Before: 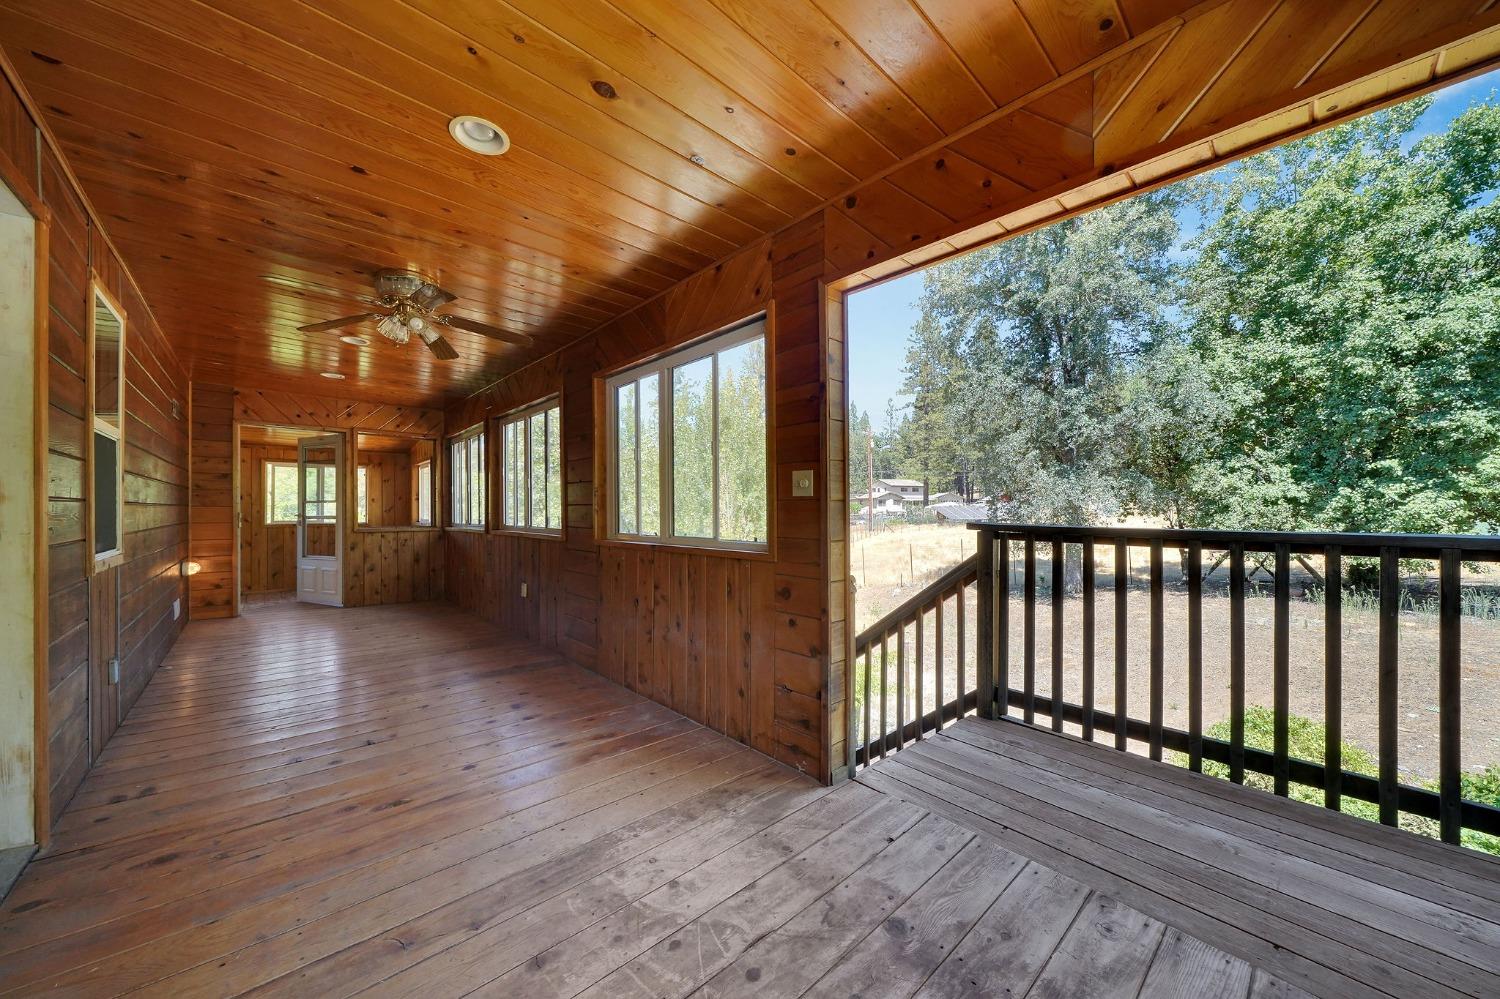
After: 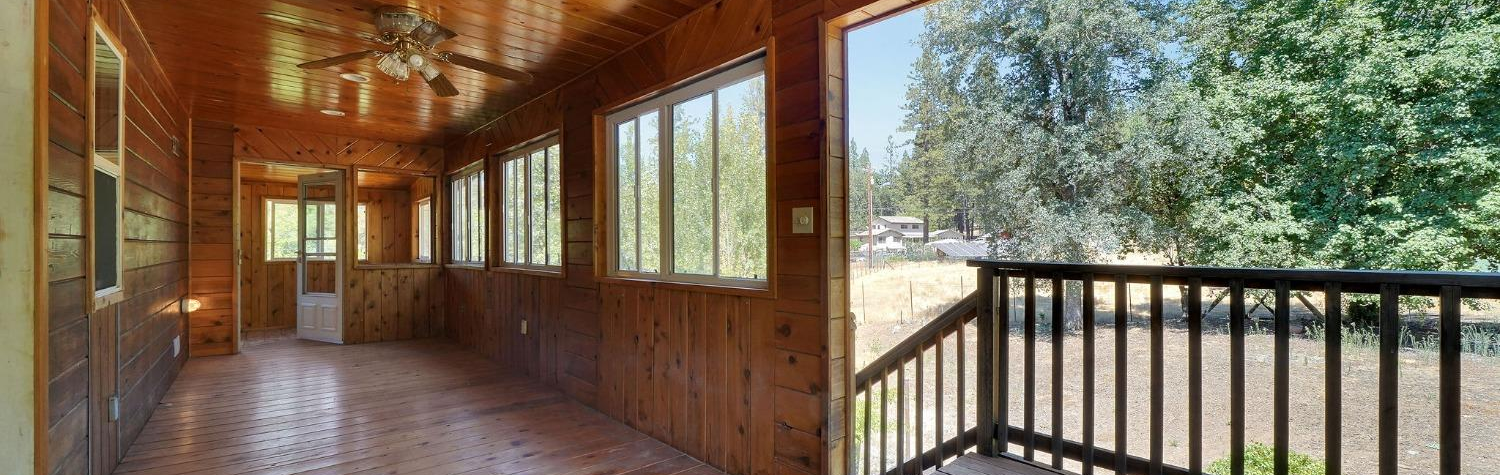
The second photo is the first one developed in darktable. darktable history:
crop and rotate: top 26.334%, bottom 26.04%
